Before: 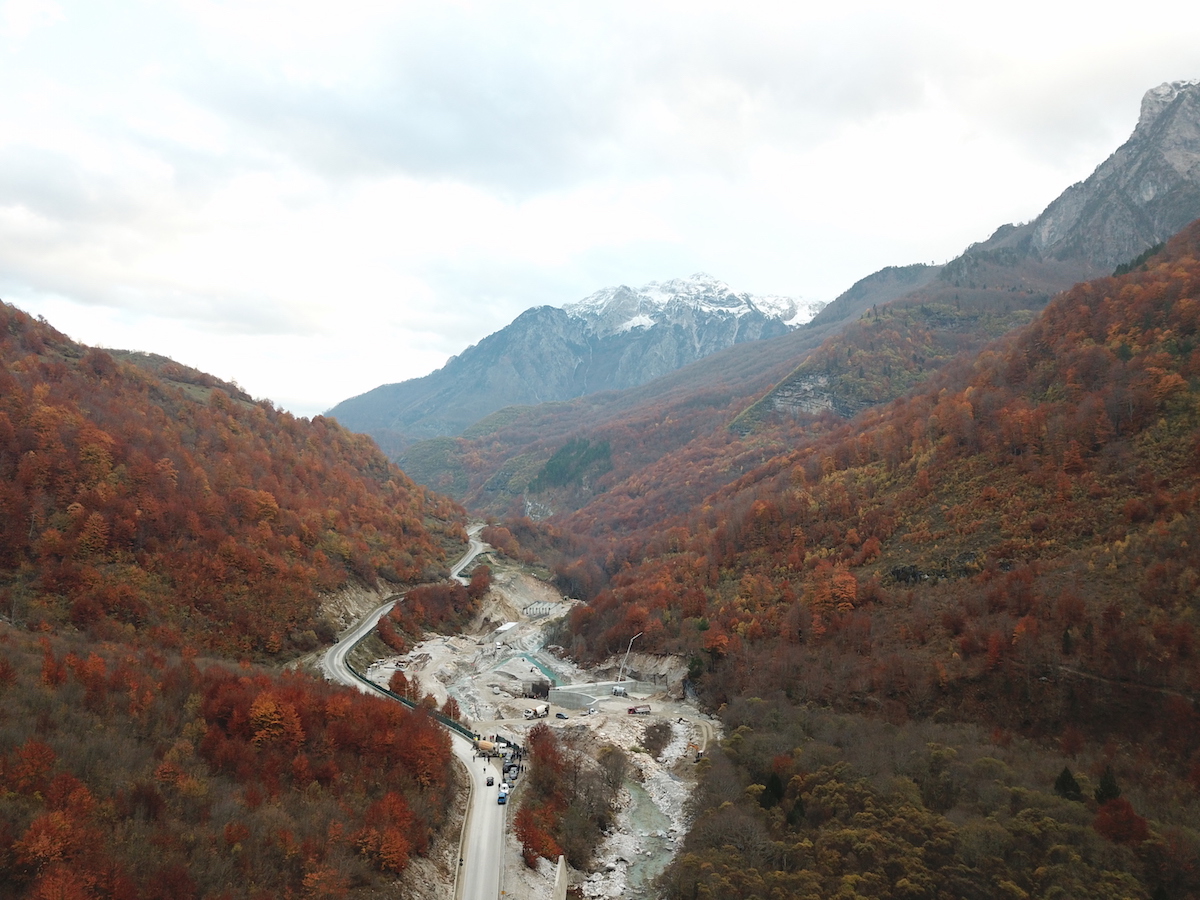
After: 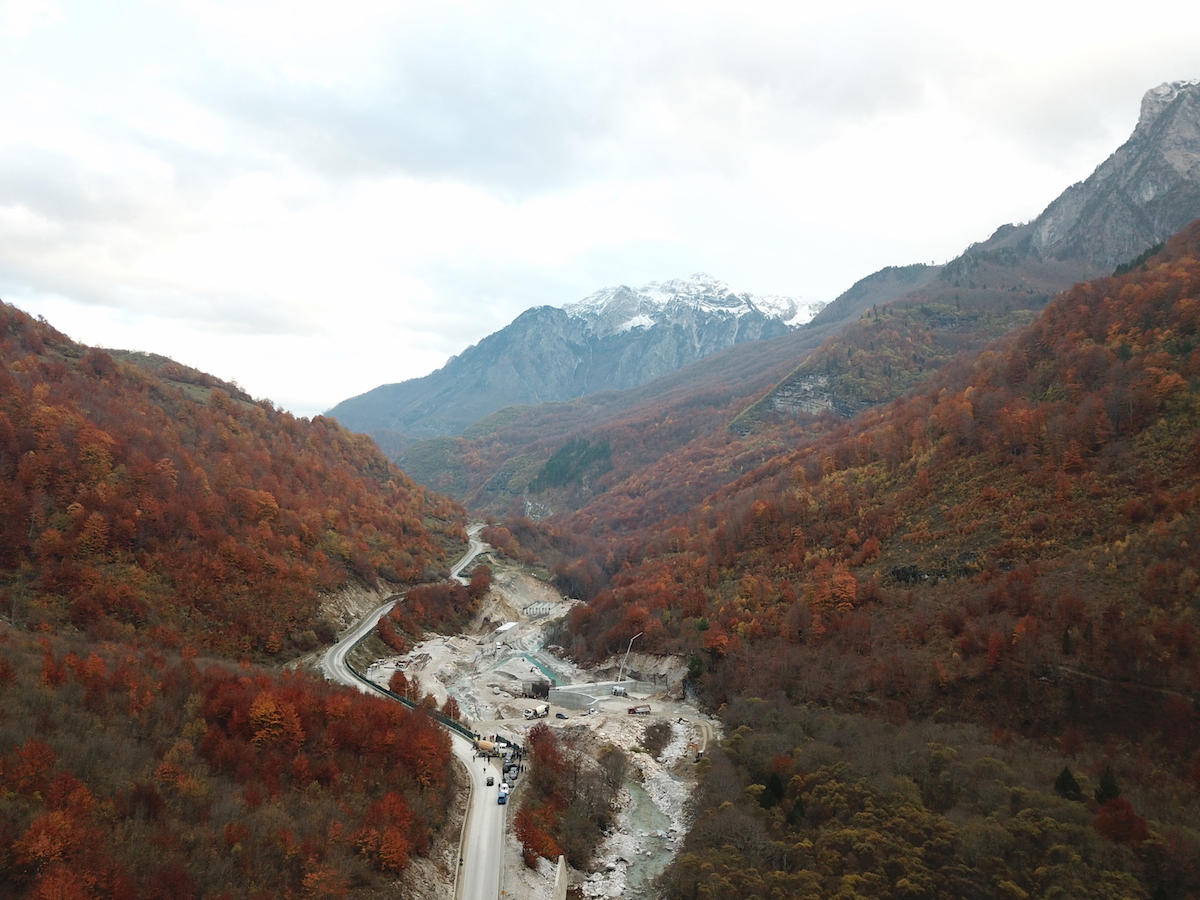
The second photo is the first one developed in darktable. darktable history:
contrast brightness saturation: contrast 0.034, brightness -0.031
